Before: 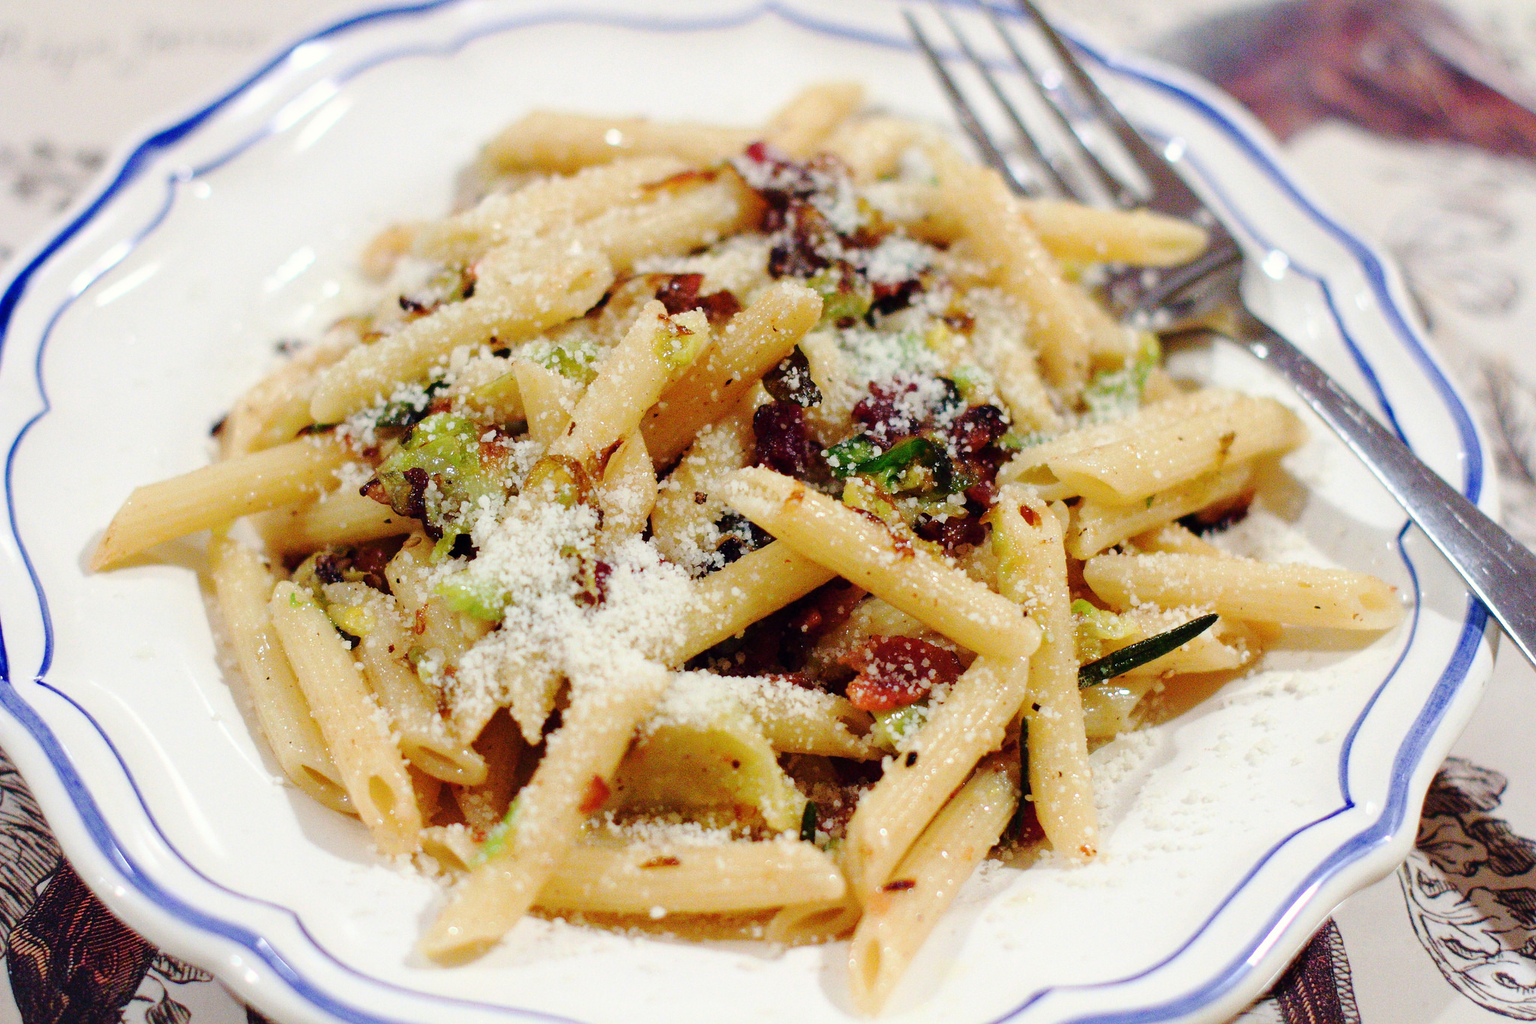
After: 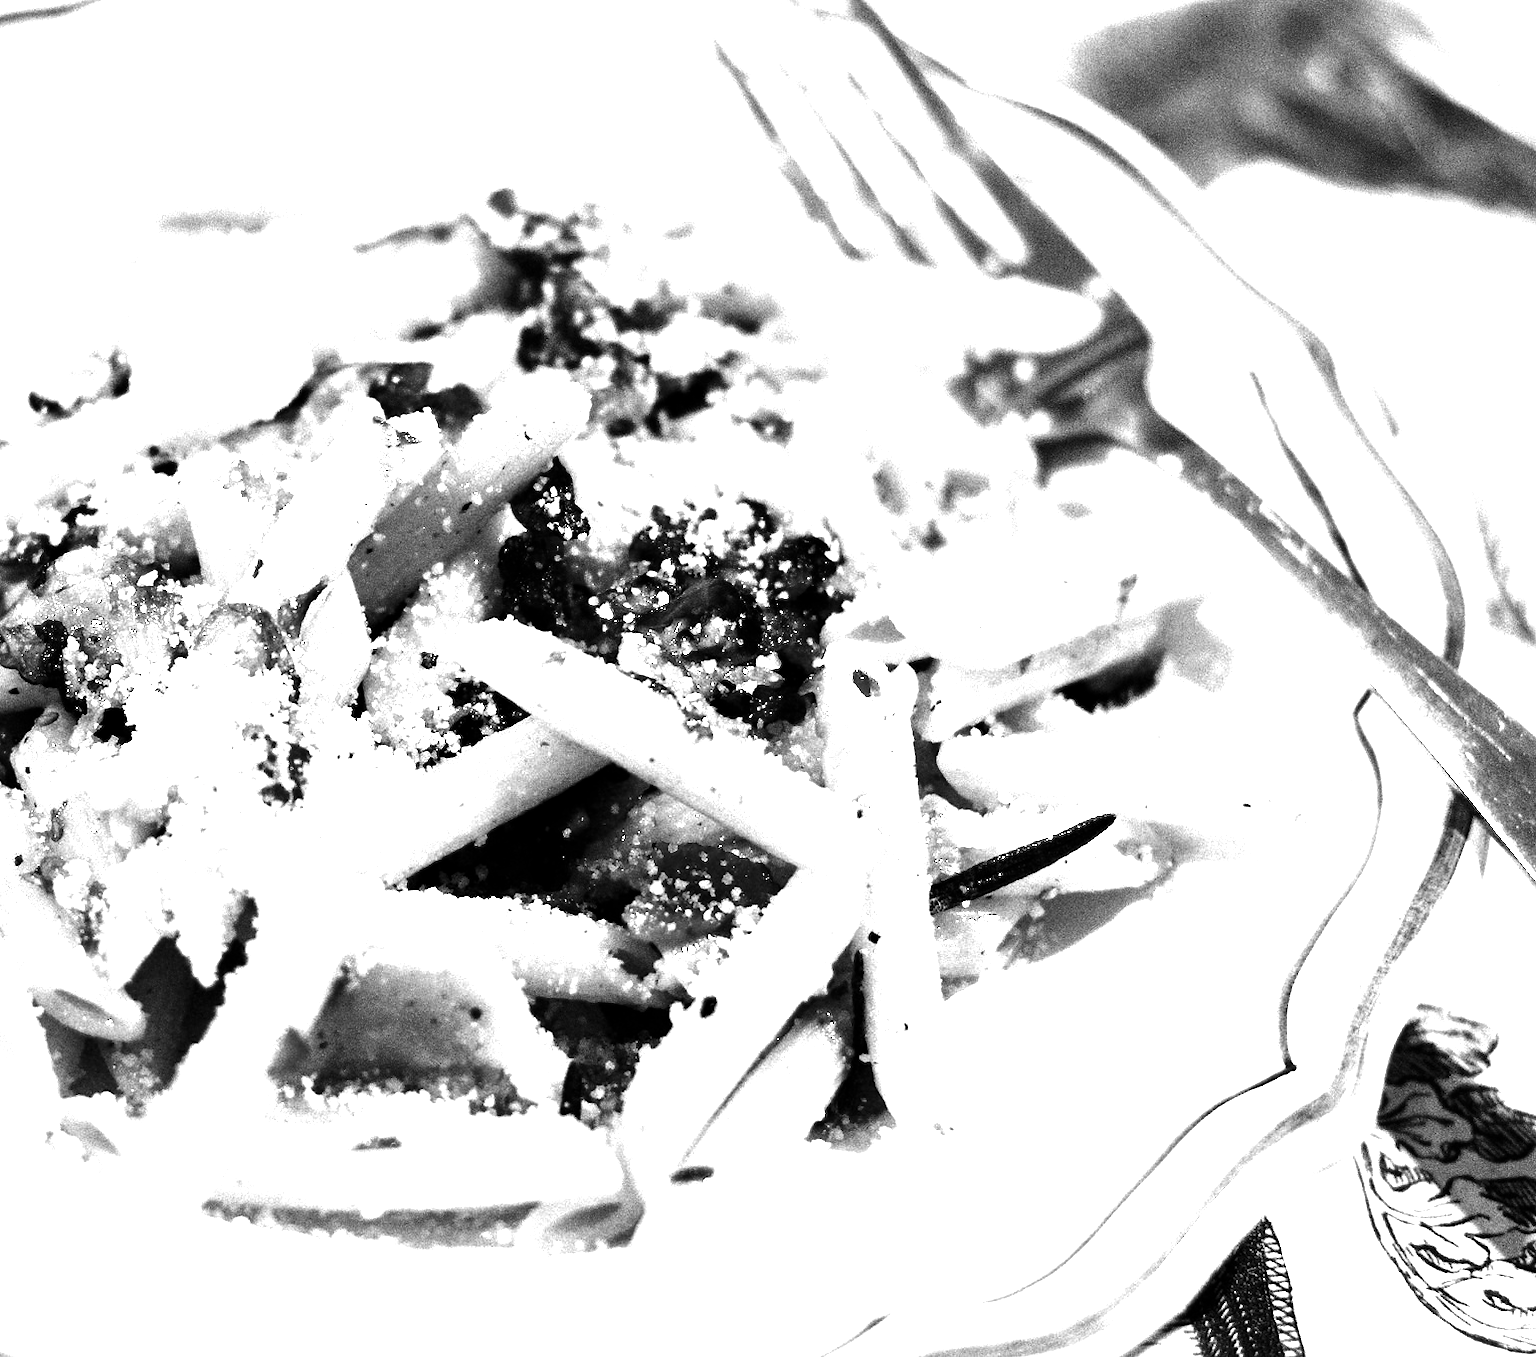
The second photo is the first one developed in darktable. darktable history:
exposure: black level correction 0.001, exposure 1.3 EV, compensate highlight preservation false
contrast brightness saturation: contrast -0.03, brightness -0.59, saturation -1
crop and rotate: left 24.6%
color balance rgb: shadows lift › luminance 0.49%, shadows lift › chroma 6.83%, shadows lift › hue 300.29°, power › hue 208.98°, highlights gain › luminance 20.24%, highlights gain › chroma 2.73%, highlights gain › hue 173.85°, perceptual saturation grading › global saturation 18.05%
